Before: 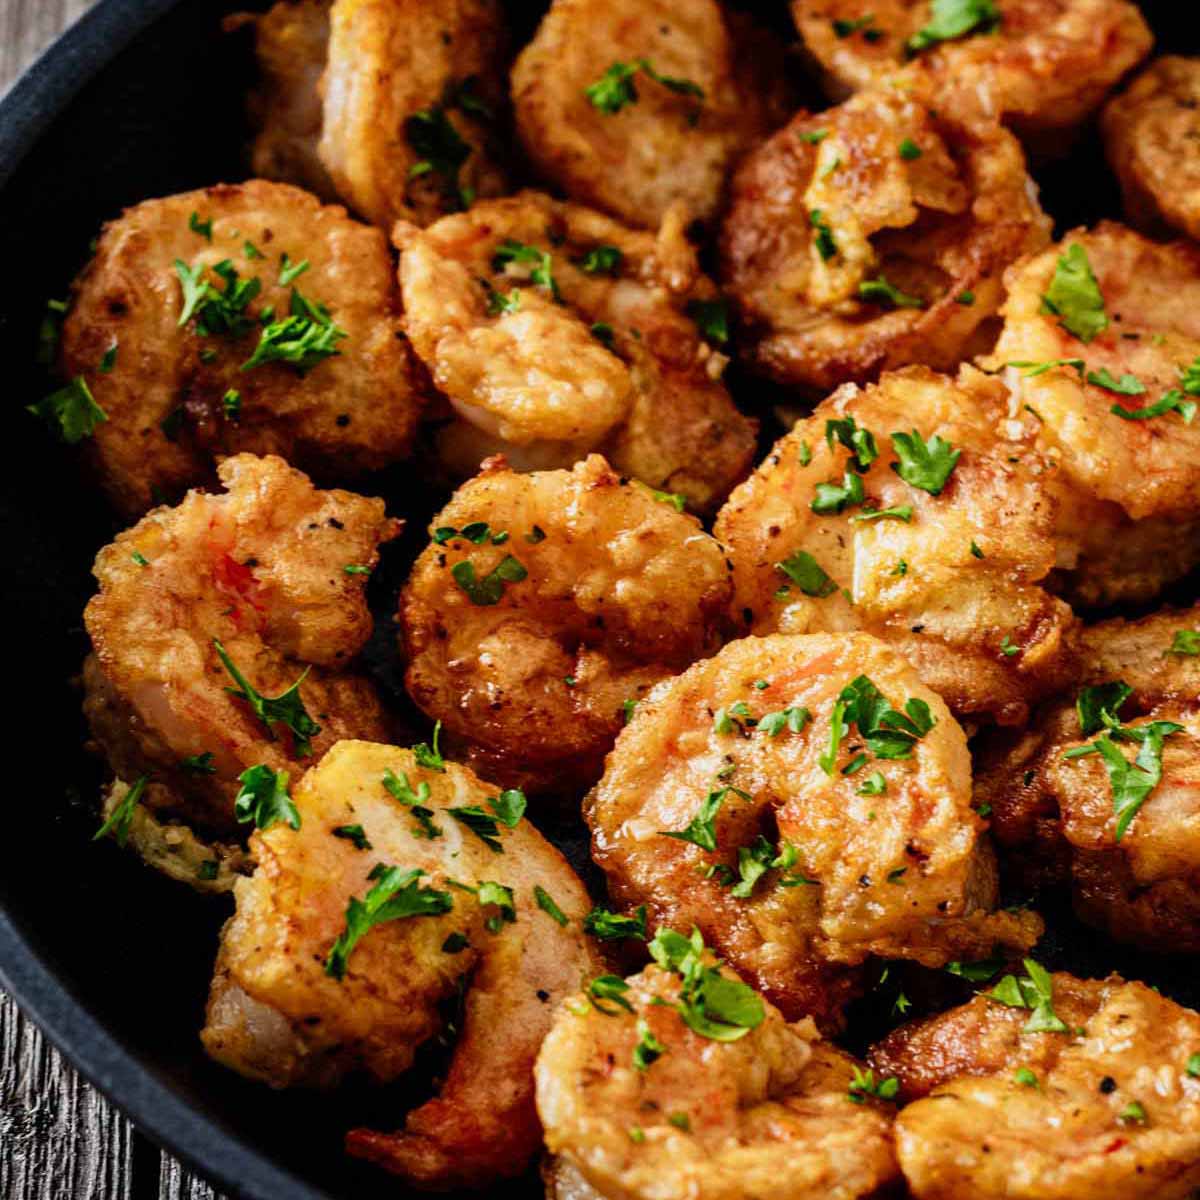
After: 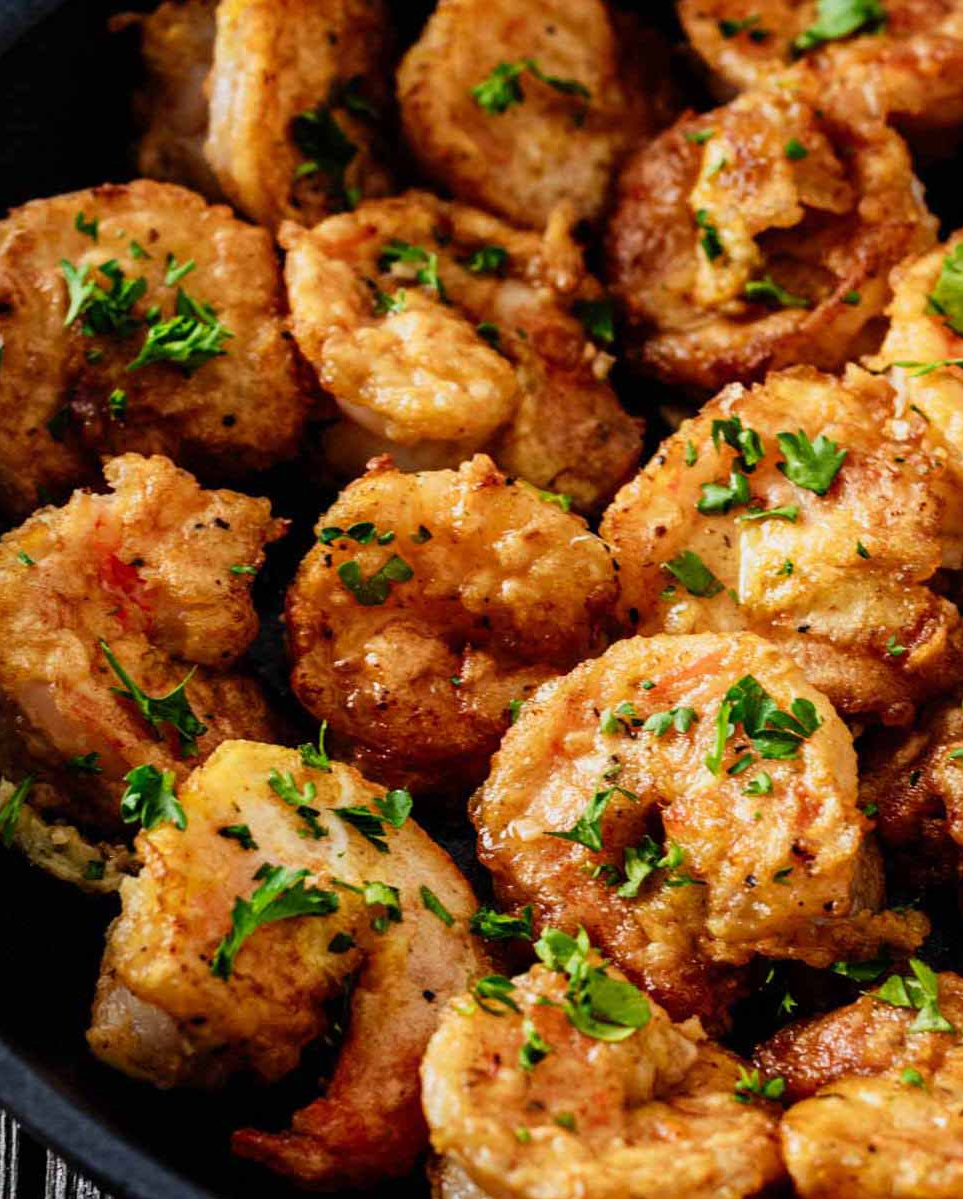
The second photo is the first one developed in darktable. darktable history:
crop and rotate: left 9.506%, right 10.218%
